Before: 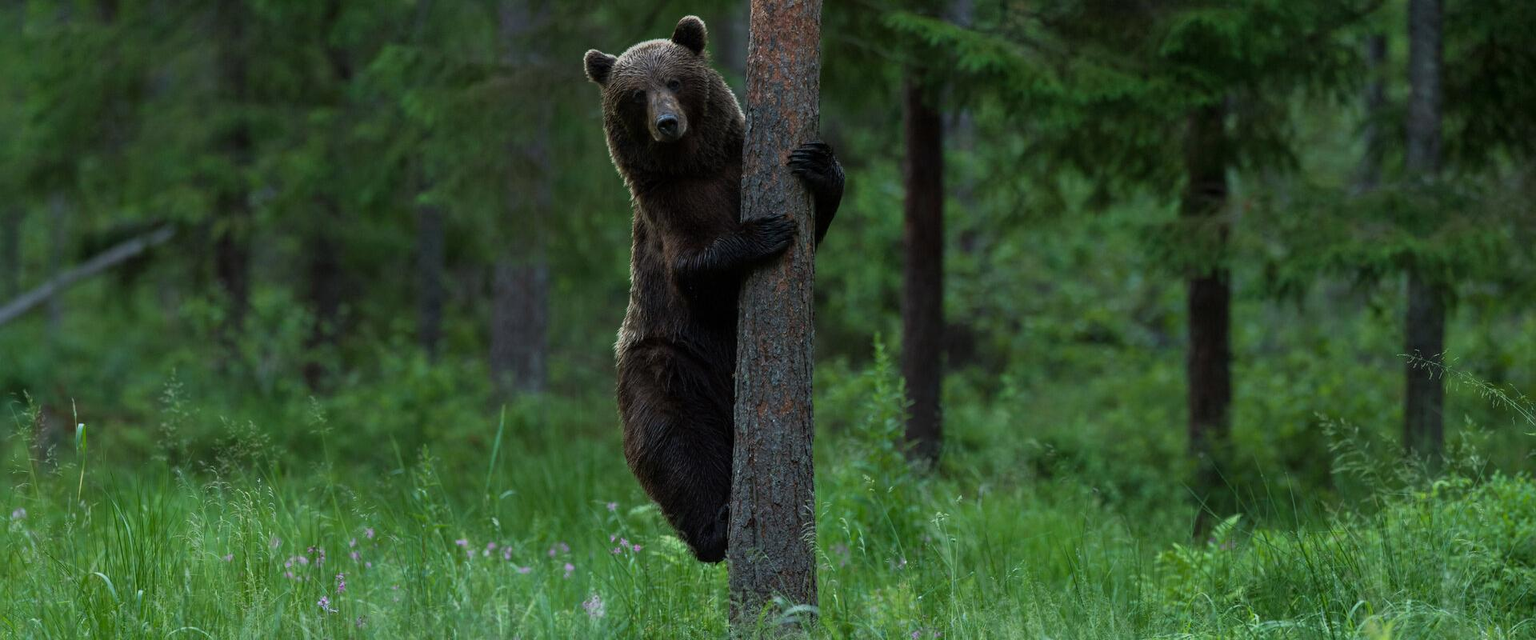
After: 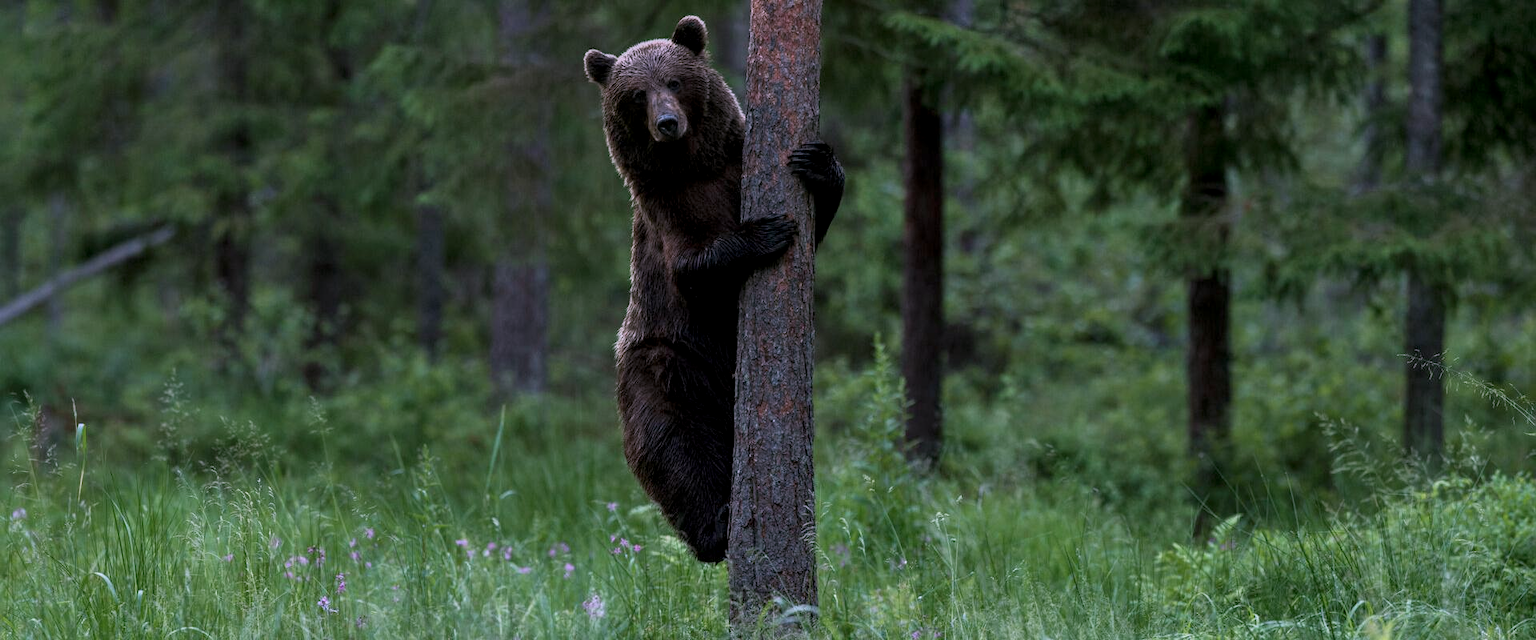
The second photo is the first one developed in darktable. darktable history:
color correction: highlights a* 15.57, highlights b* -20.34
local contrast: on, module defaults
